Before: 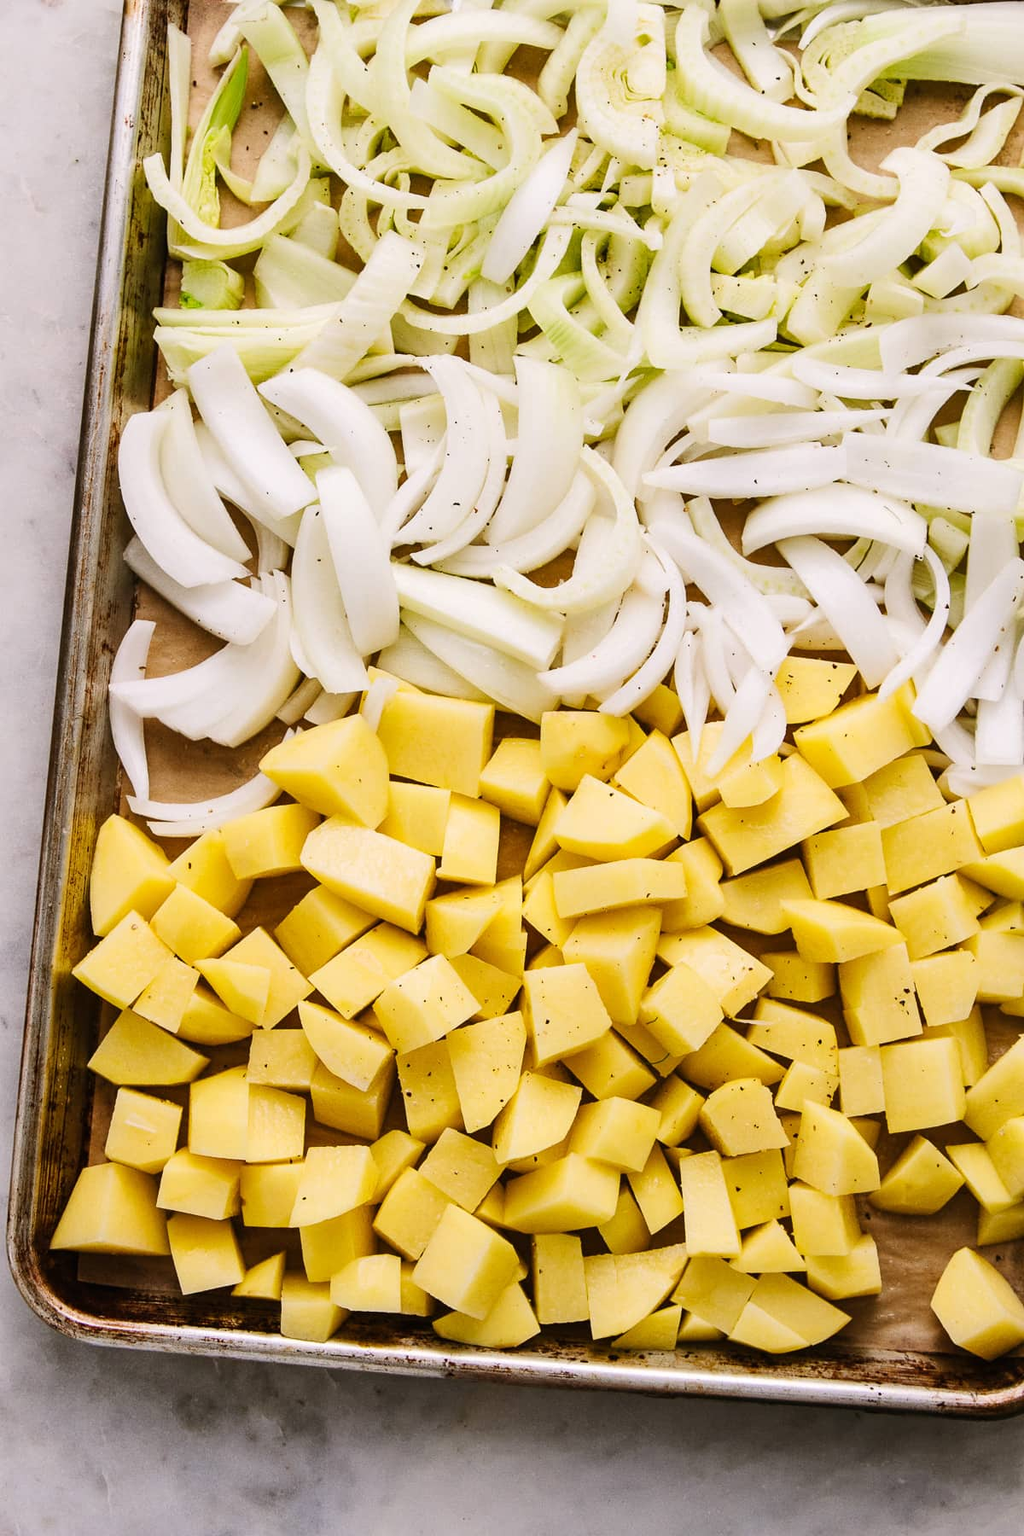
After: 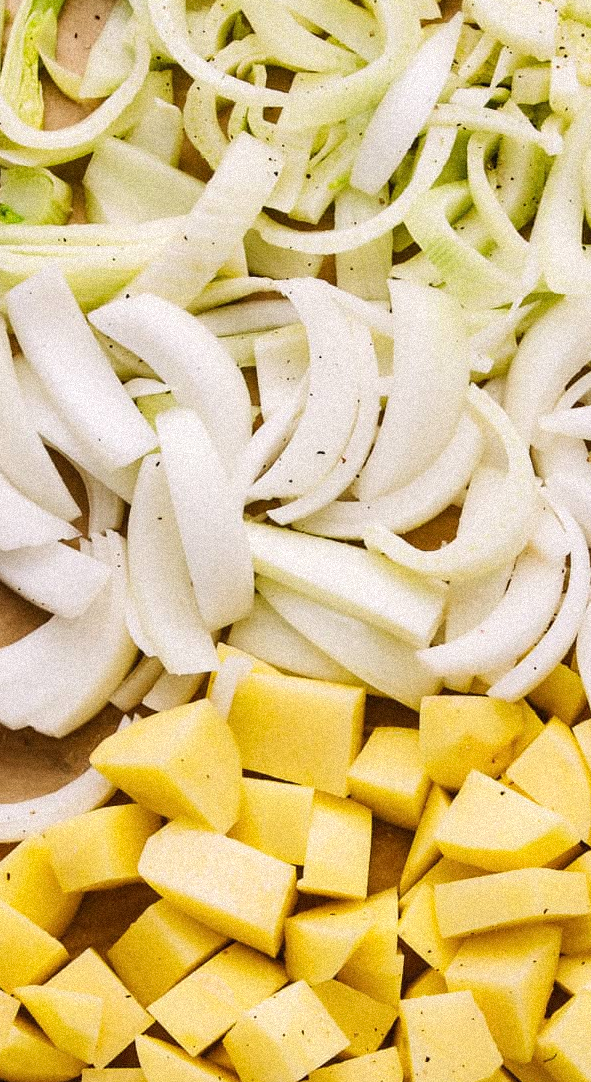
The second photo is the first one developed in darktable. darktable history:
crop: left 17.835%, top 7.675%, right 32.881%, bottom 32.213%
grain: coarseness 9.38 ISO, strength 34.99%, mid-tones bias 0%
